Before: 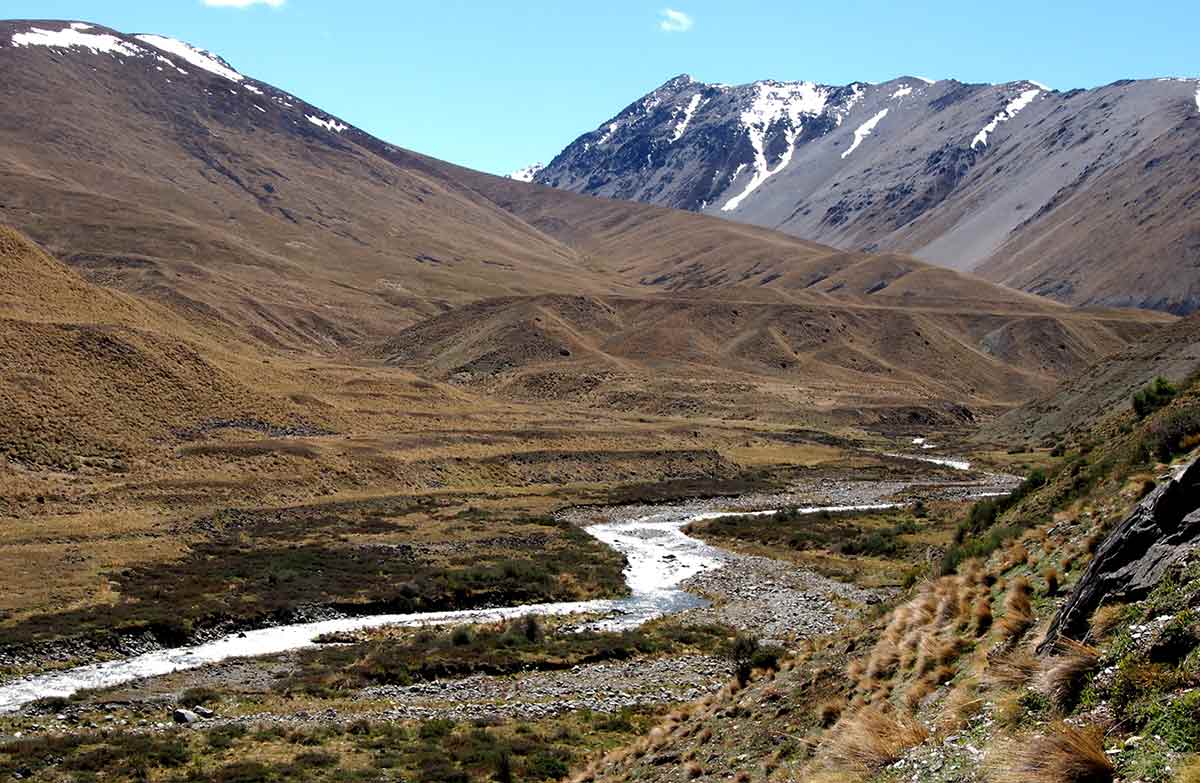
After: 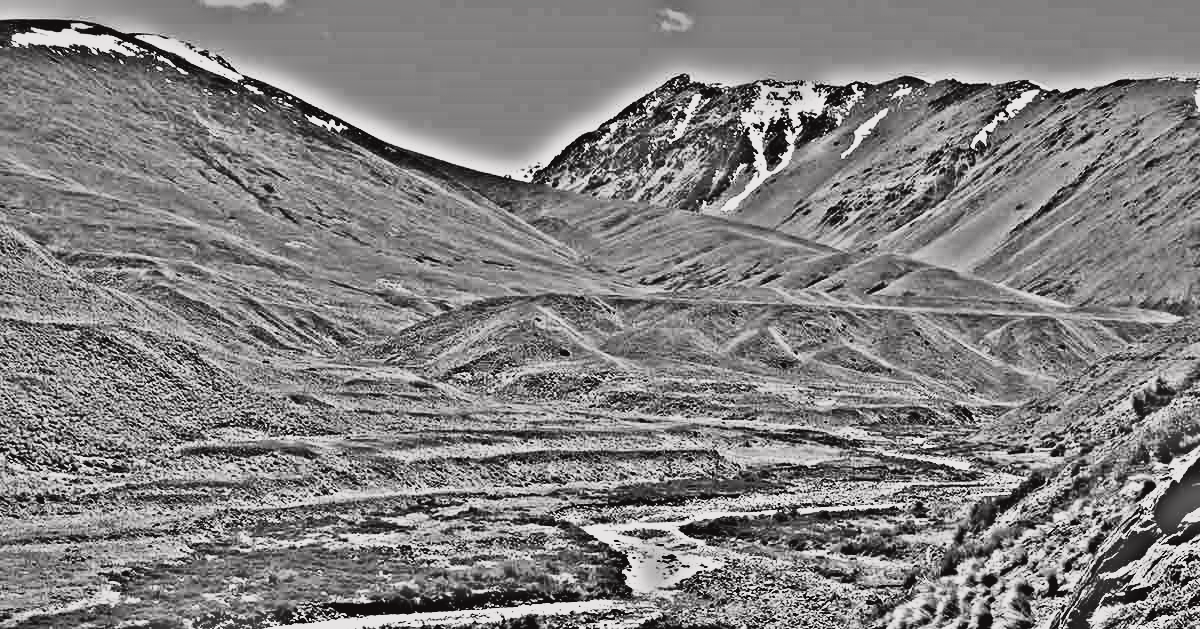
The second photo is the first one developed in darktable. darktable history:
tone curve: curves: ch0 [(0, 0.023) (0.132, 0.075) (0.256, 0.2) (0.463, 0.494) (0.699, 0.816) (0.813, 0.898) (1, 0.943)]; ch1 [(0, 0) (0.32, 0.306) (0.441, 0.41) (0.476, 0.466) (0.498, 0.5) (0.518, 0.519) (0.546, 0.571) (0.604, 0.651) (0.733, 0.817) (1, 1)]; ch2 [(0, 0) (0.312, 0.313) (0.431, 0.425) (0.483, 0.477) (0.503, 0.503) (0.526, 0.507) (0.564, 0.575) (0.614, 0.695) (0.713, 0.767) (0.985, 0.966)], color space Lab, independent channels
crop: bottom 19.644%
highpass: on, module defaults
shadows and highlights: on, module defaults
